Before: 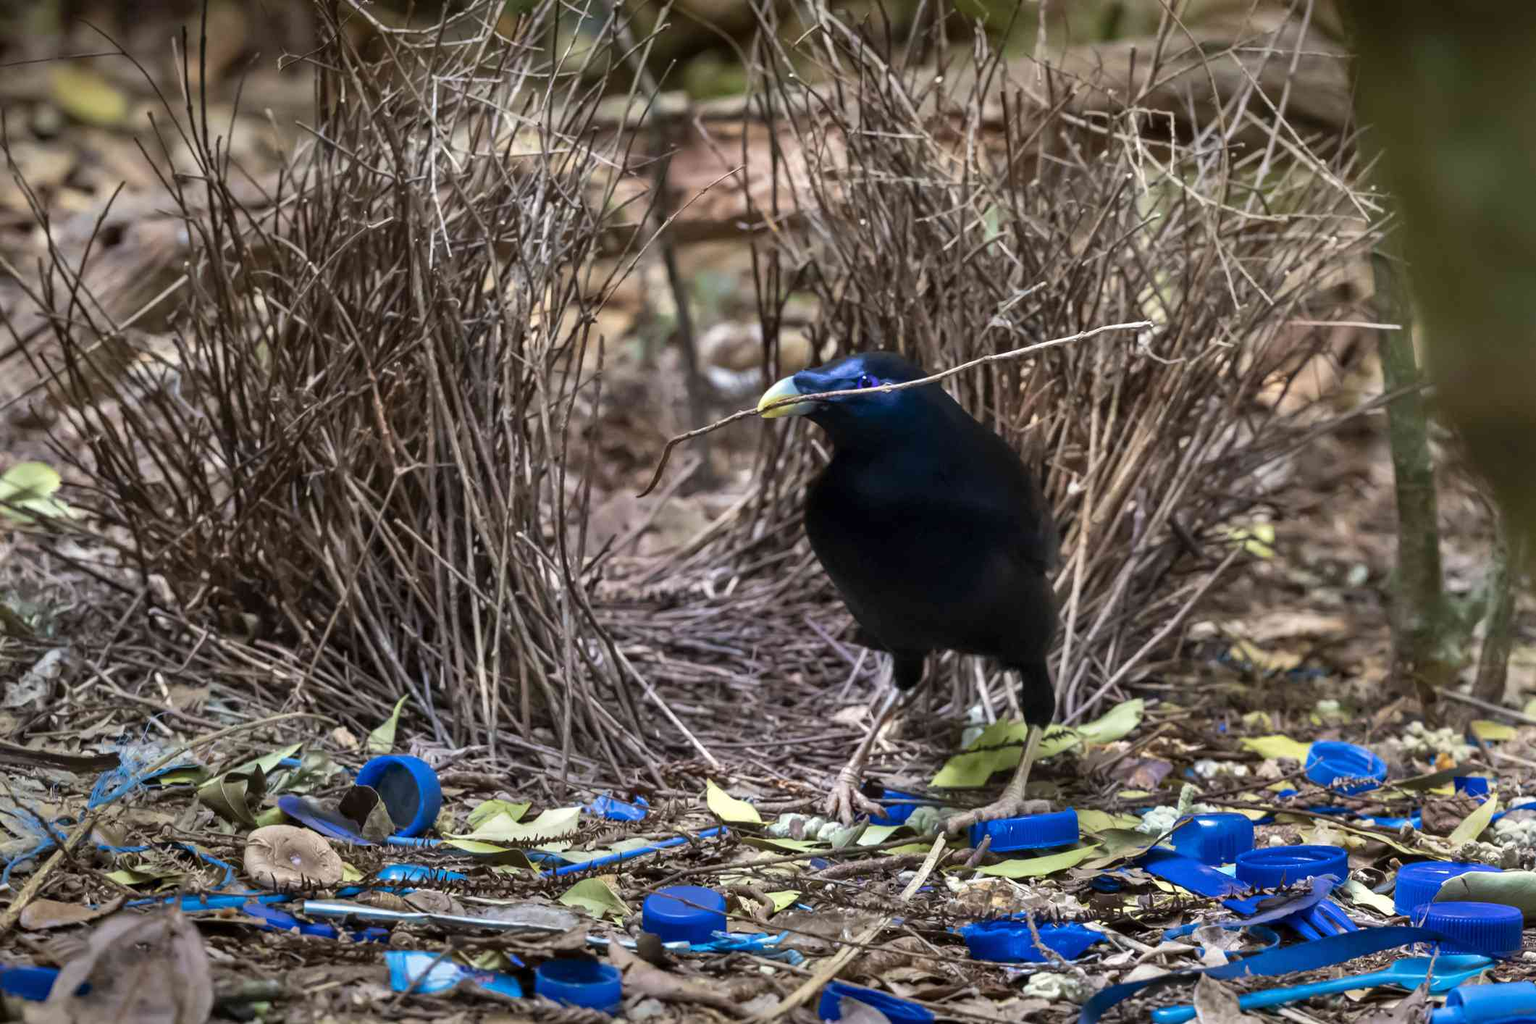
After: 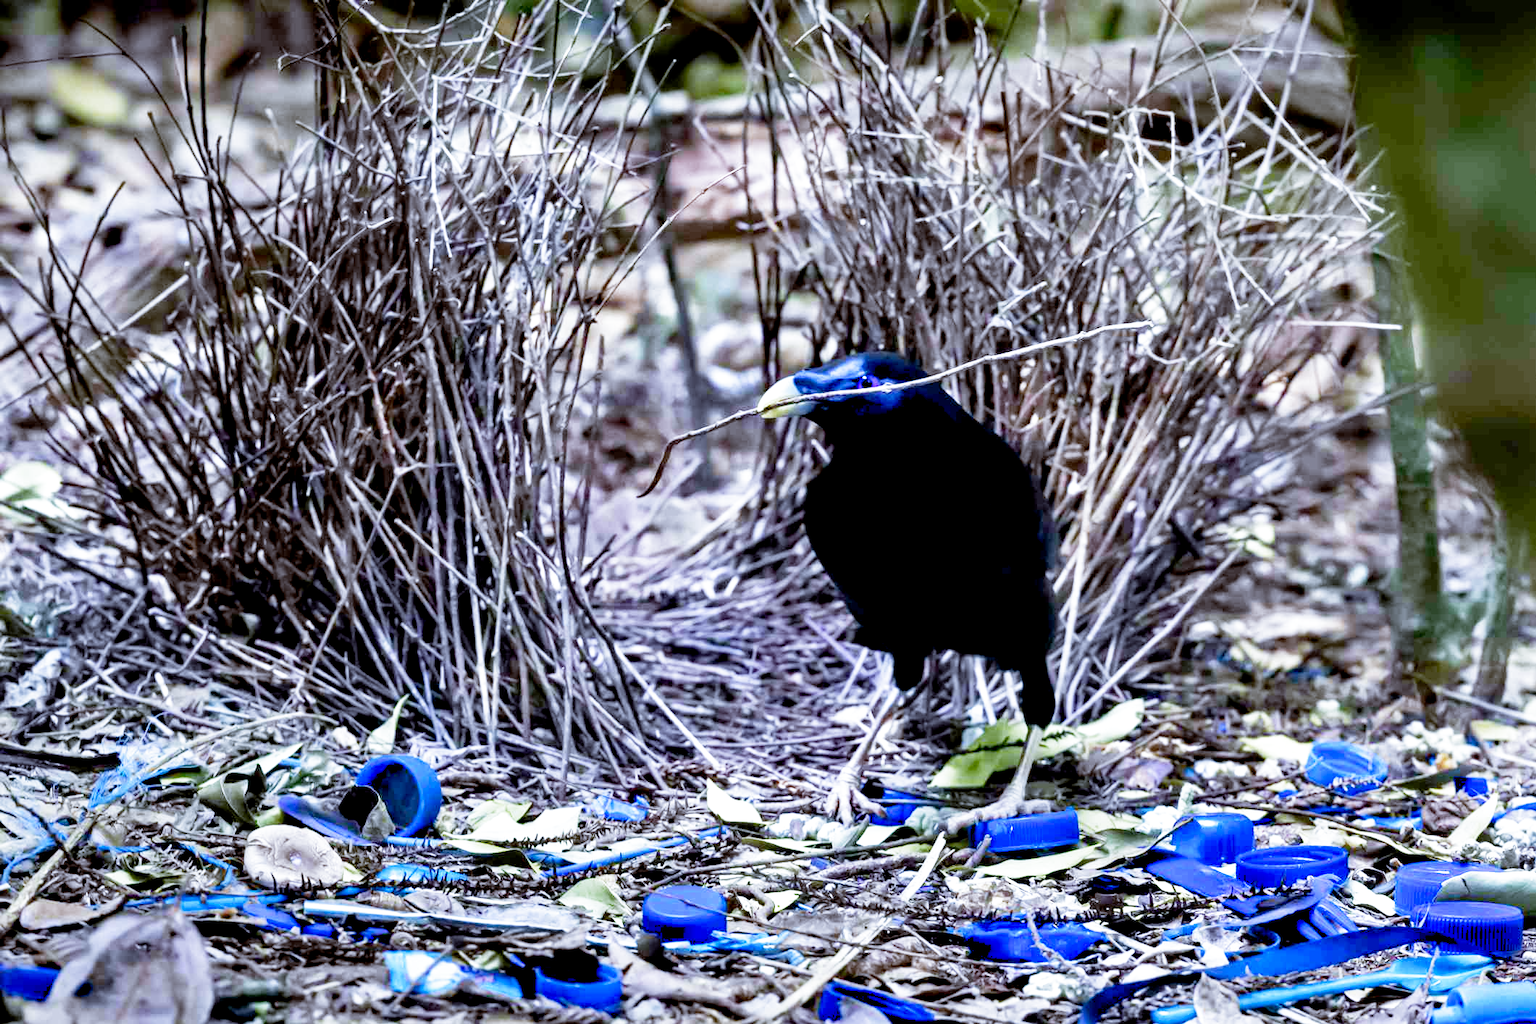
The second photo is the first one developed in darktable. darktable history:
tone equalizer: on, module defaults
white balance: red 0.871, blue 1.249
exposure: black level correction 0.012, exposure 0.7 EV, compensate exposure bias true, compensate highlight preservation false
filmic rgb: middle gray luminance 12.74%, black relative exposure -10.13 EV, white relative exposure 3.47 EV, threshold 6 EV, target black luminance 0%, hardness 5.74, latitude 44.69%, contrast 1.221, highlights saturation mix 5%, shadows ↔ highlights balance 26.78%, add noise in highlights 0, preserve chrominance no, color science v3 (2019), use custom middle-gray values true, iterations of high-quality reconstruction 0, contrast in highlights soft, enable highlight reconstruction true
